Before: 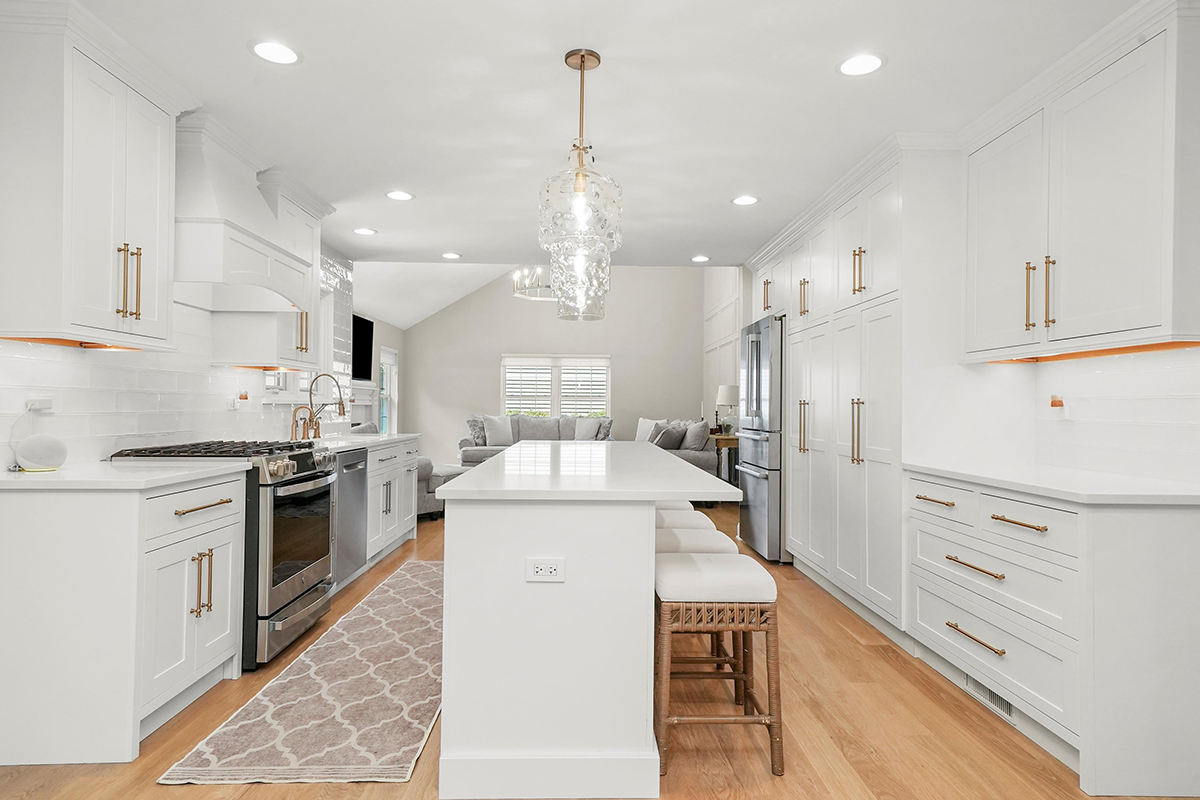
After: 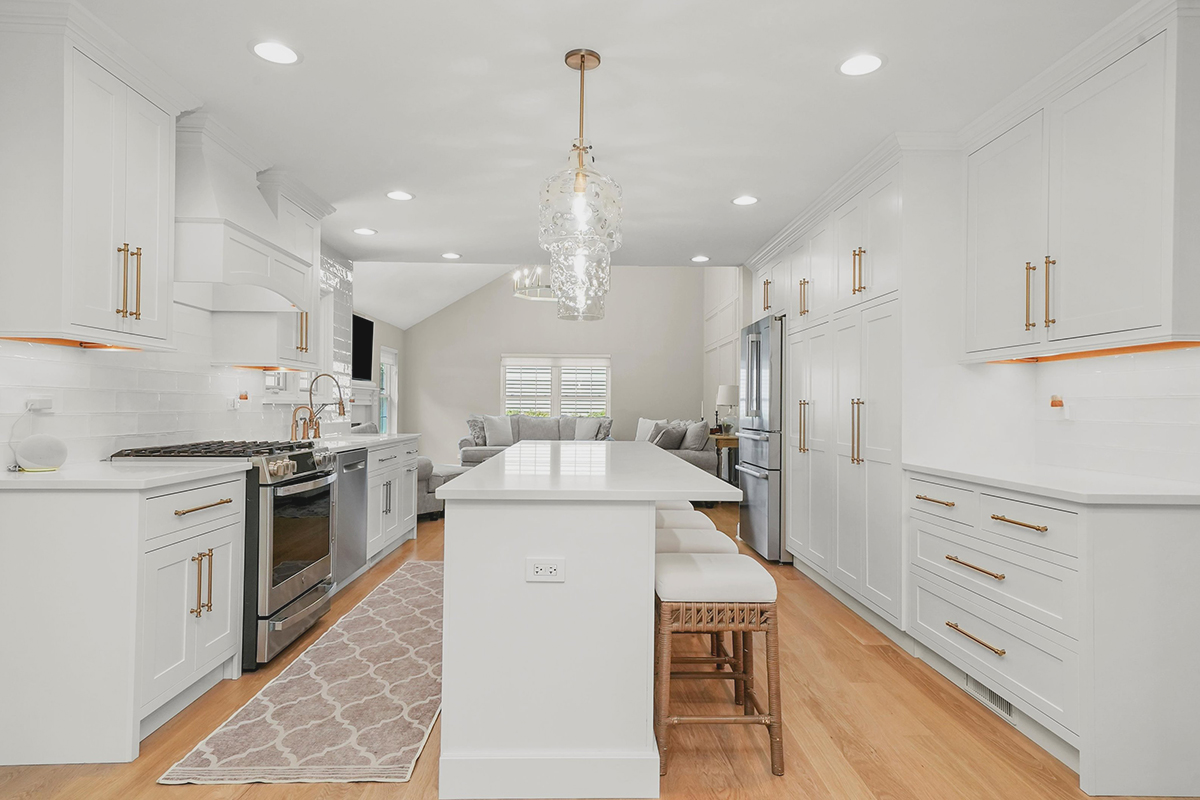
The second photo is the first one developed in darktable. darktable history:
contrast brightness saturation: contrast -0.122
